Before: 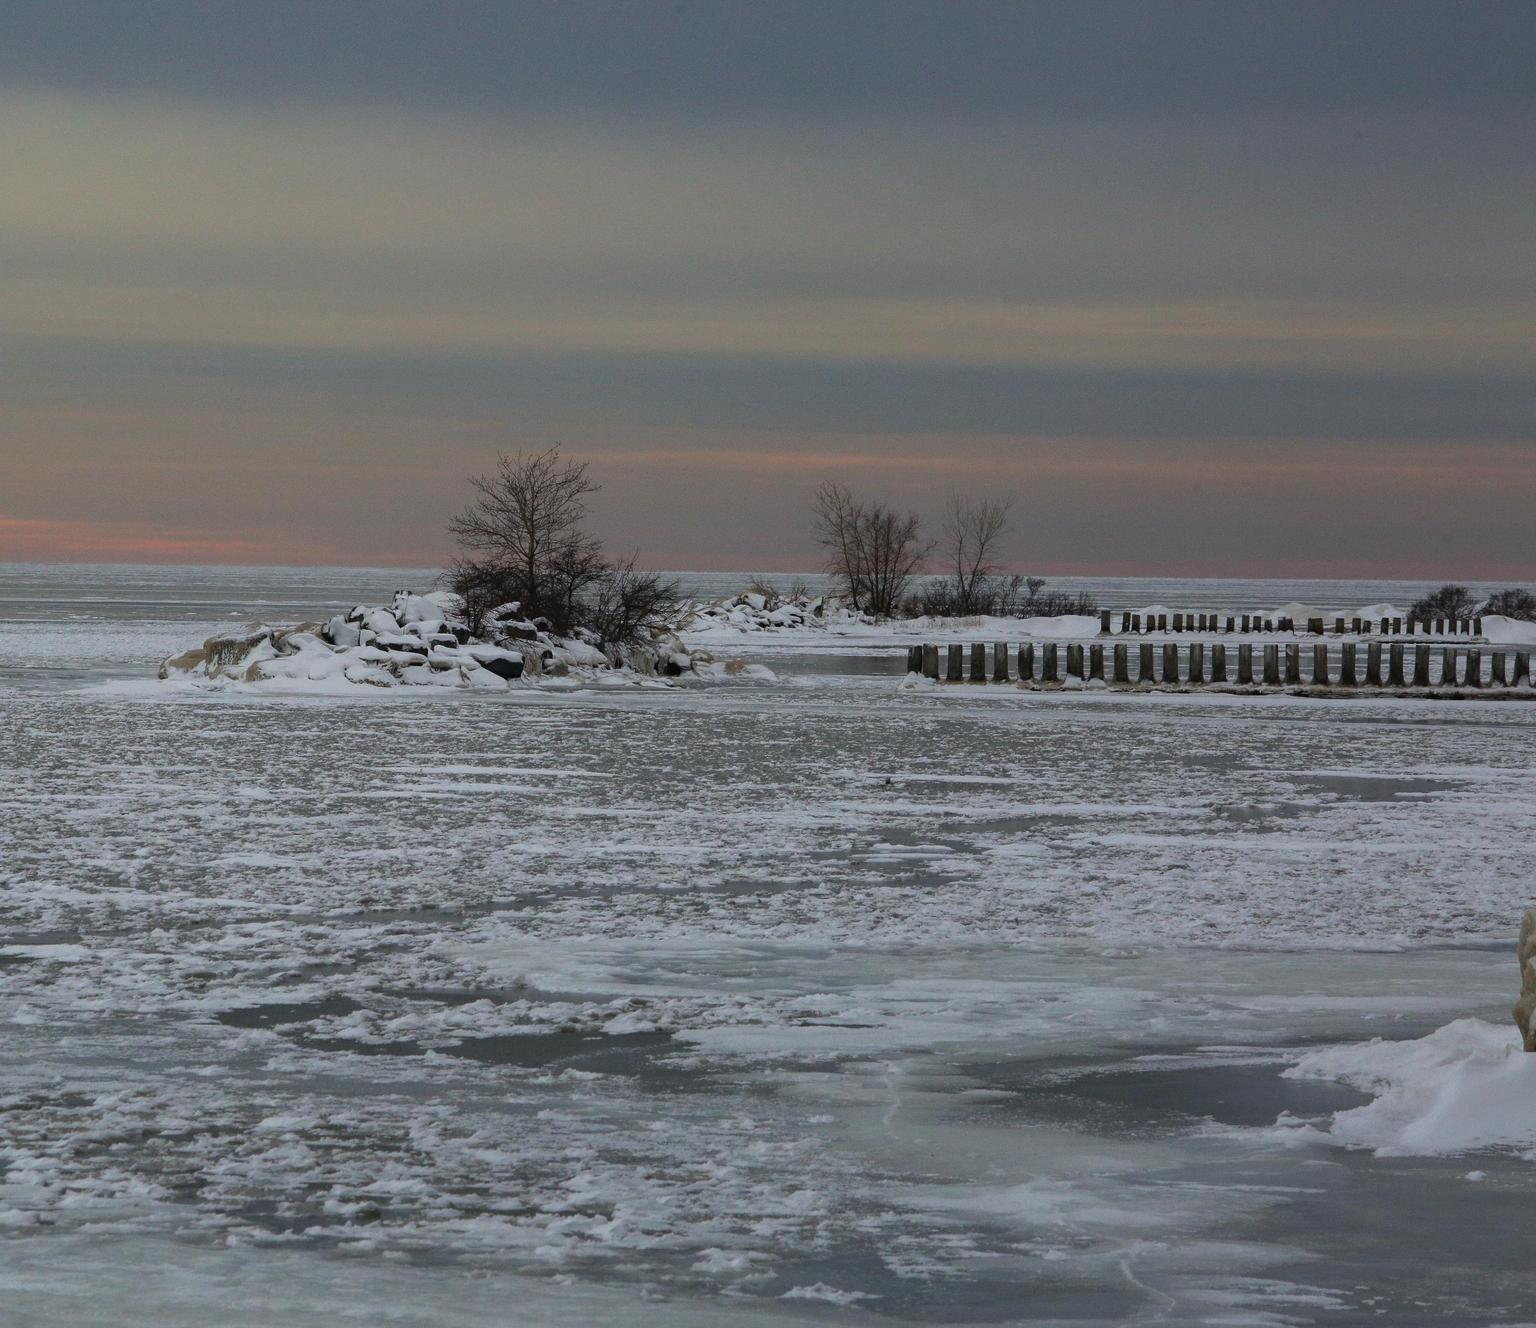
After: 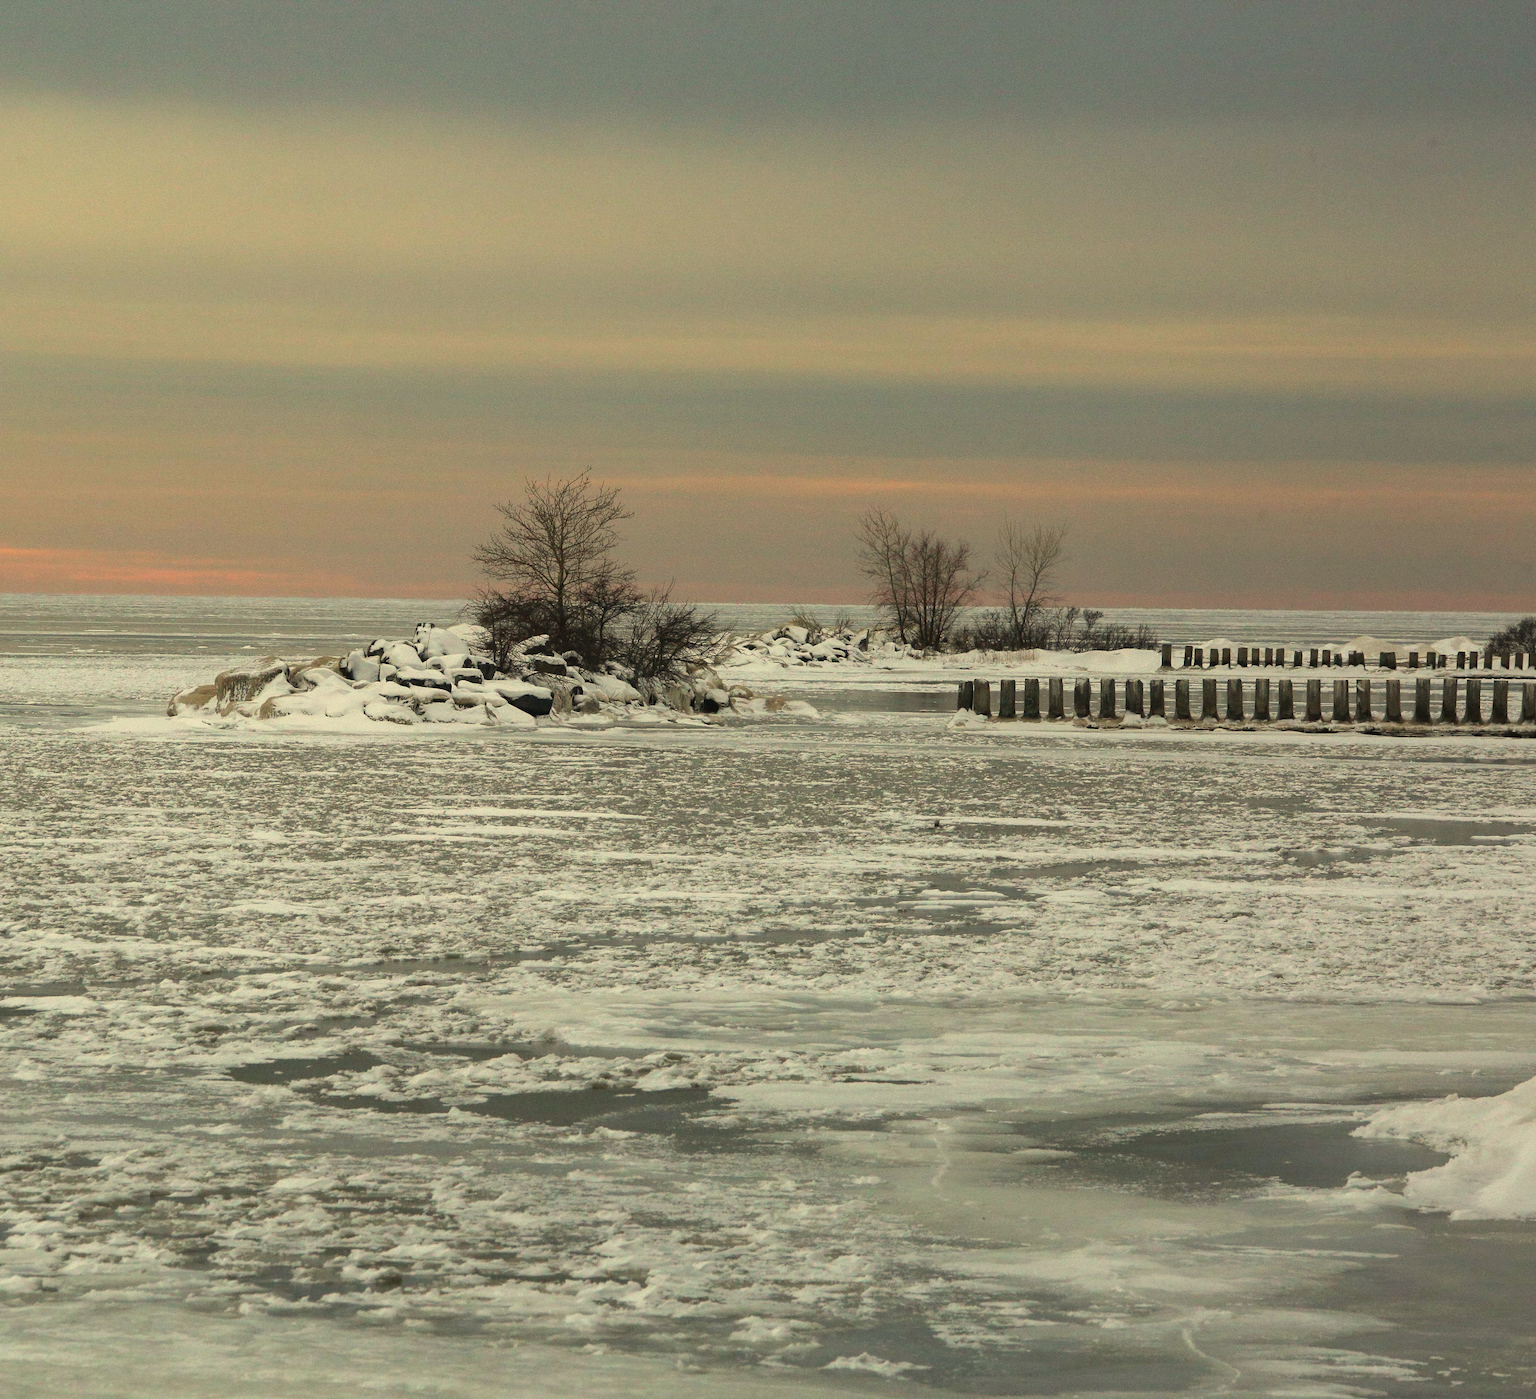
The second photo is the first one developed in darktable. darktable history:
crop and rotate: right 5.167%
exposure: black level correction 0, exposure 0.7 EV, compensate exposure bias true, compensate highlight preservation false
white balance: red 1.08, blue 0.791
